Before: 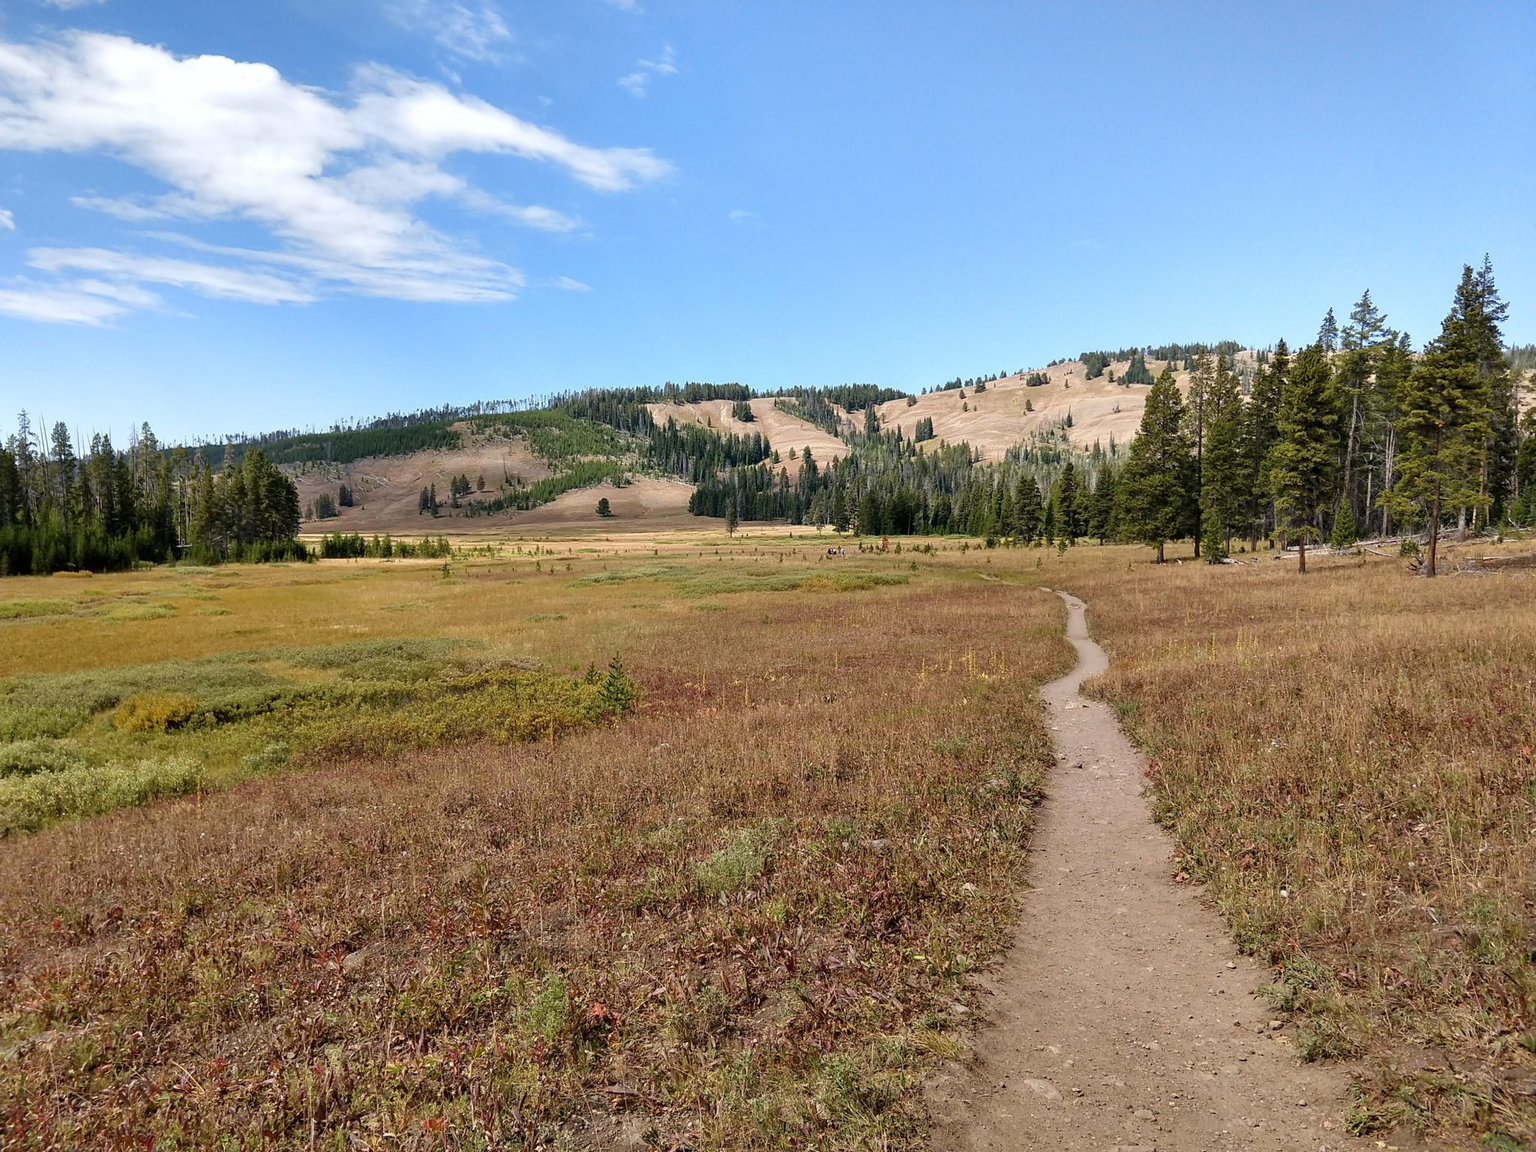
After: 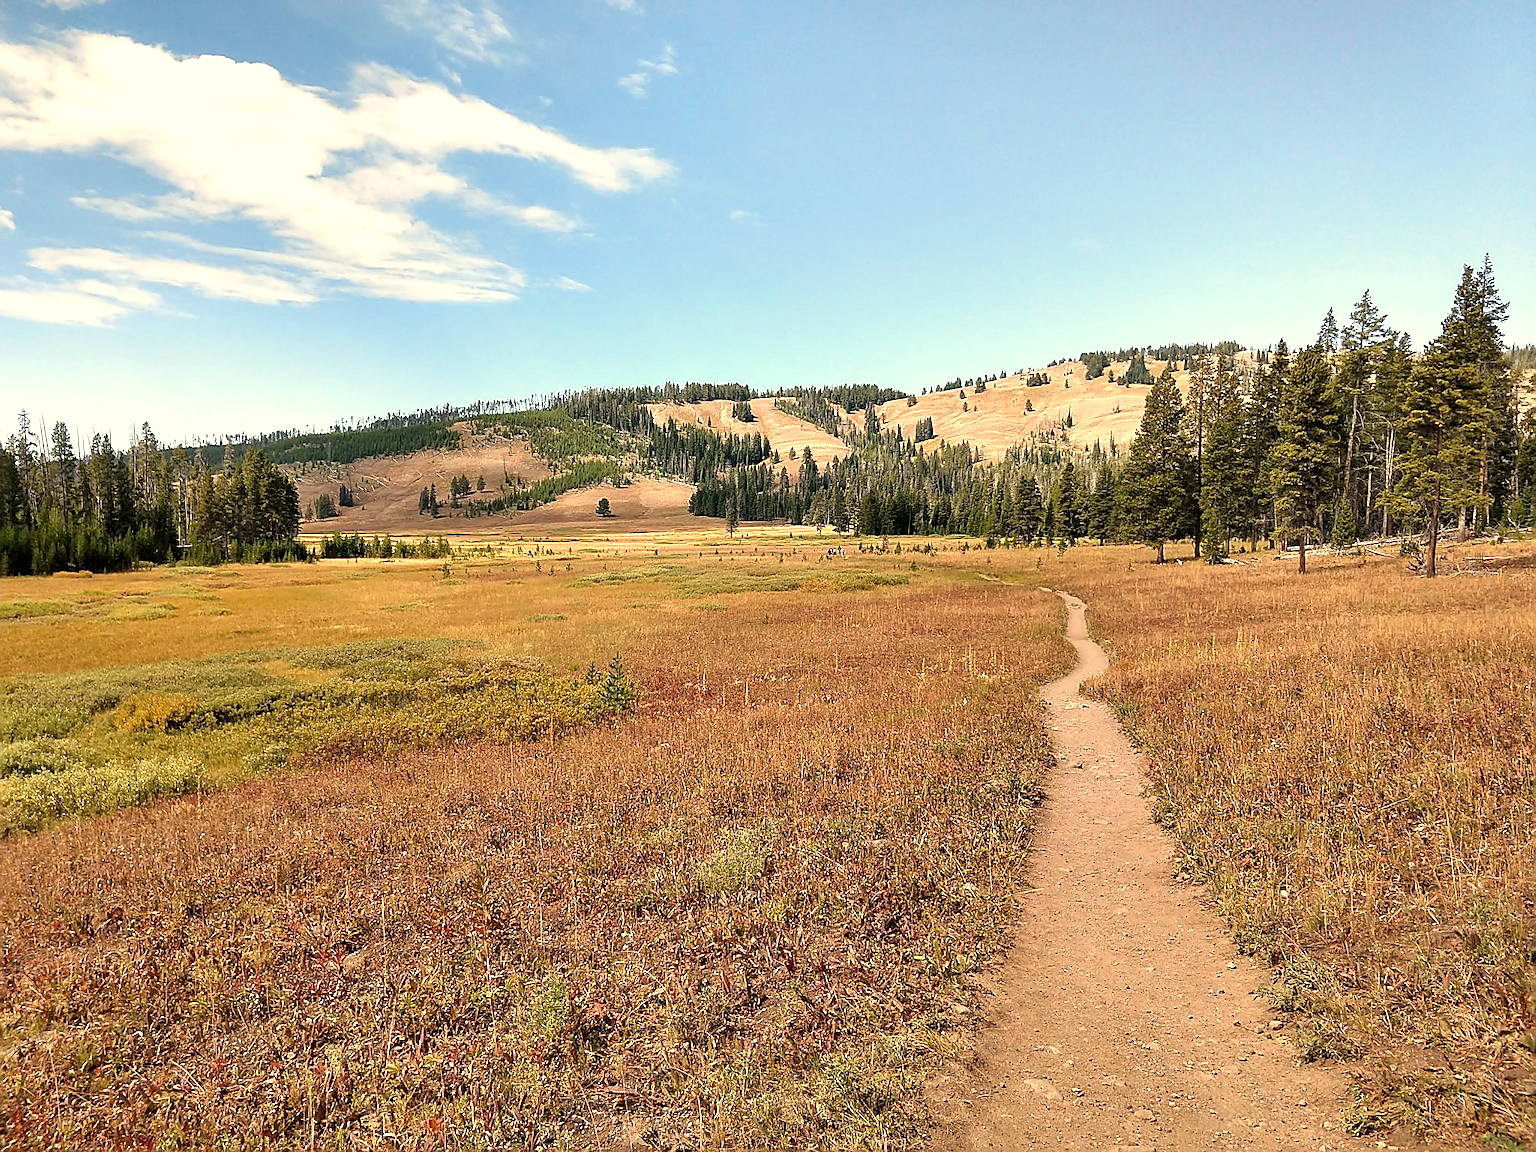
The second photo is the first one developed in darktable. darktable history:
sharpen: radius 1.4, amount 1.25, threshold 0.7
white balance: red 1.123, blue 0.83
exposure: exposure 0.426 EV, compensate highlight preservation false
